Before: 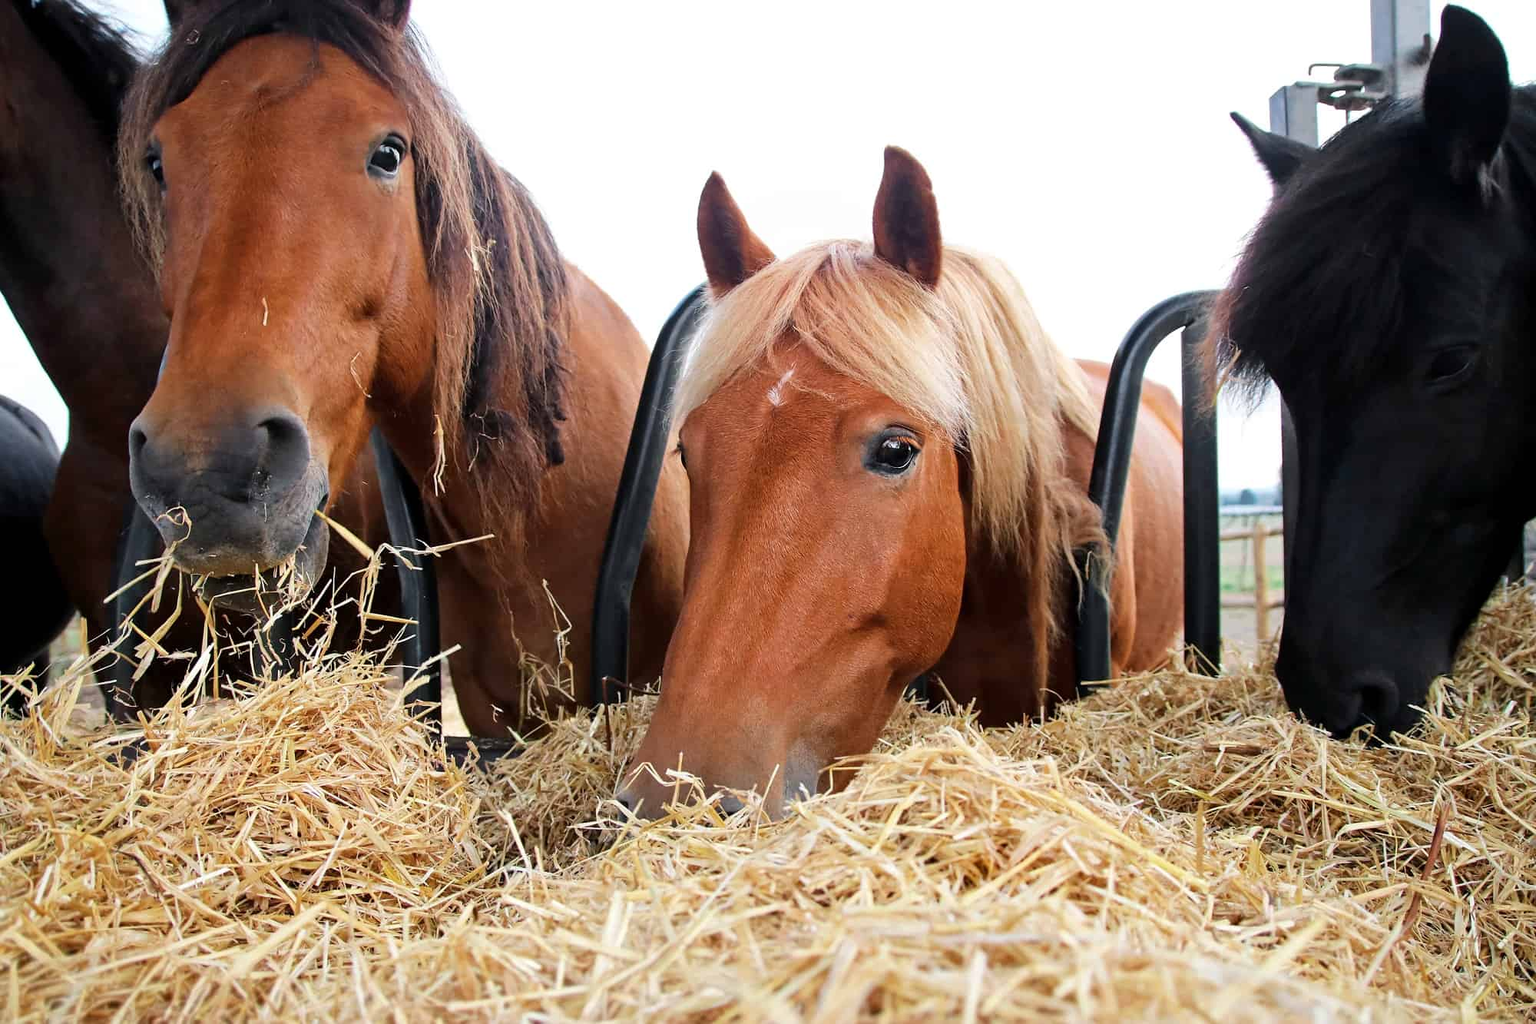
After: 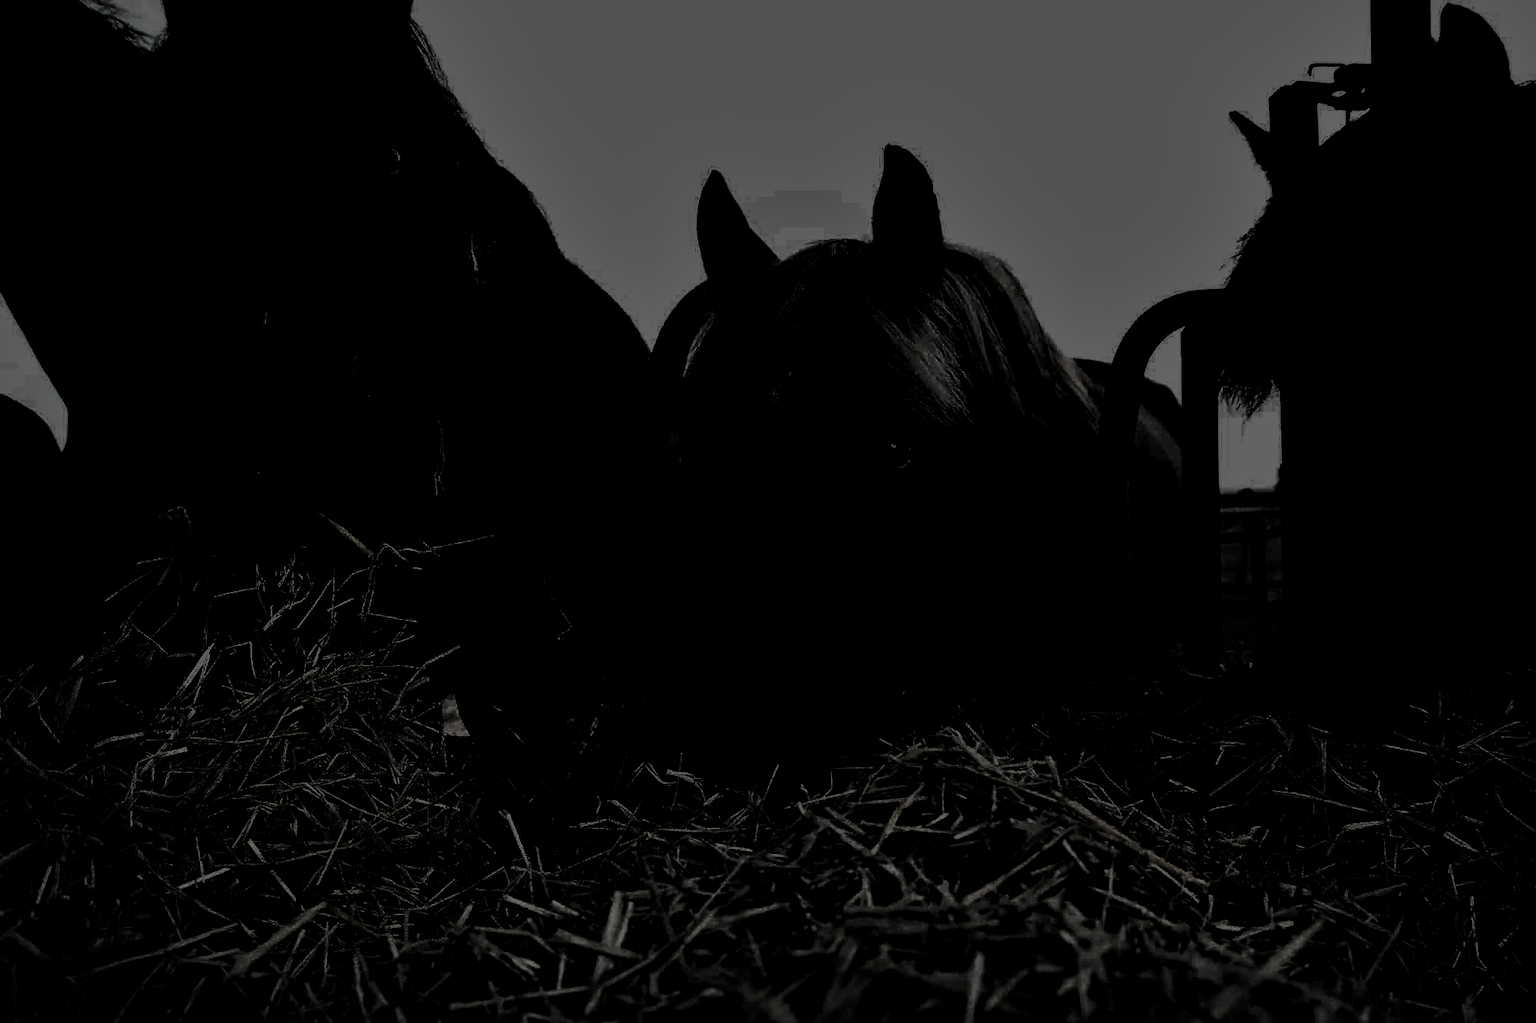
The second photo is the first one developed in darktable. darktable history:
levels: levels [0.721, 0.937, 0.997]
local contrast: mode bilateral grid, contrast 20, coarseness 50, detail 171%, midtone range 0.2
rgb levels: preserve colors sum RGB, levels [[0.038, 0.433, 0.934], [0, 0.5, 1], [0, 0.5, 1]]
